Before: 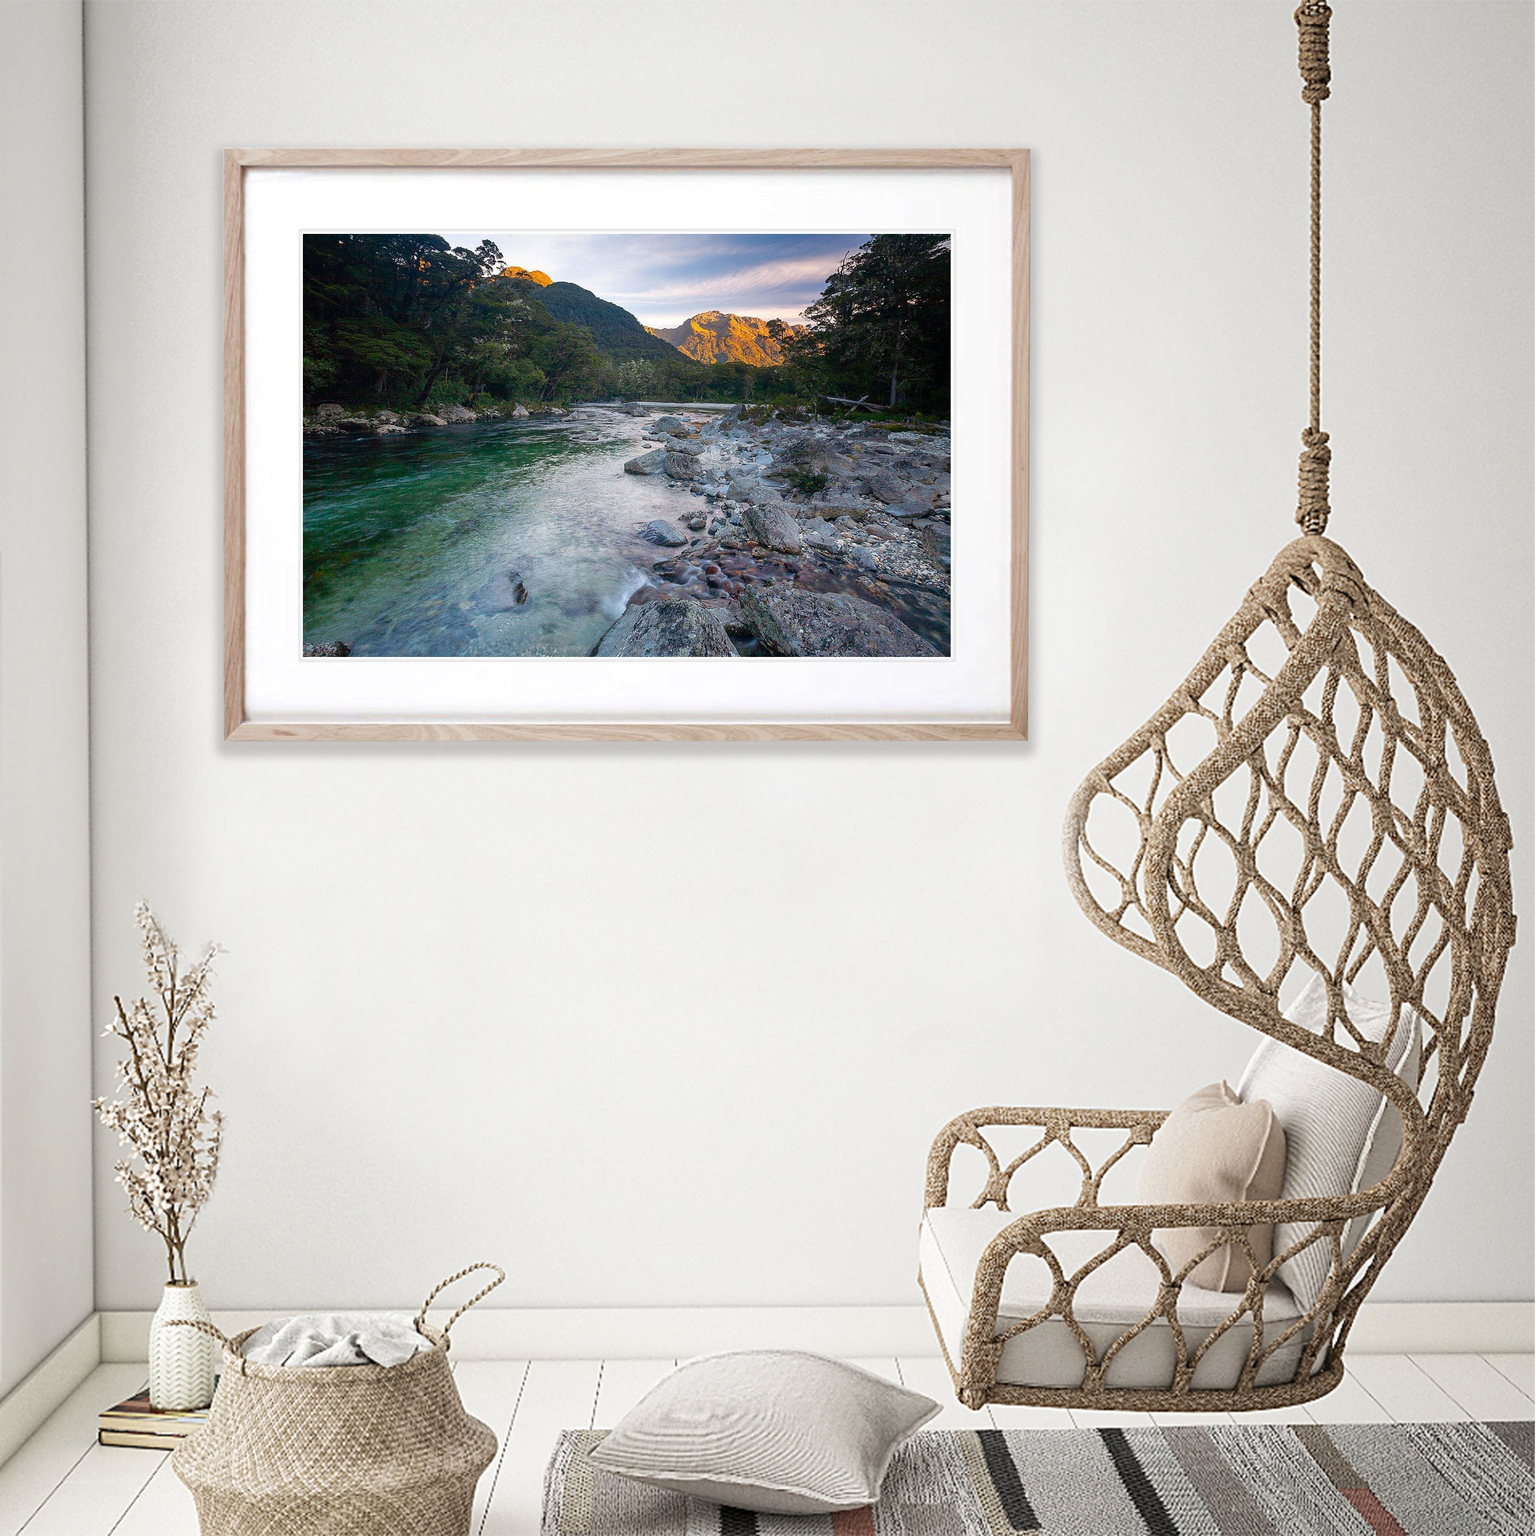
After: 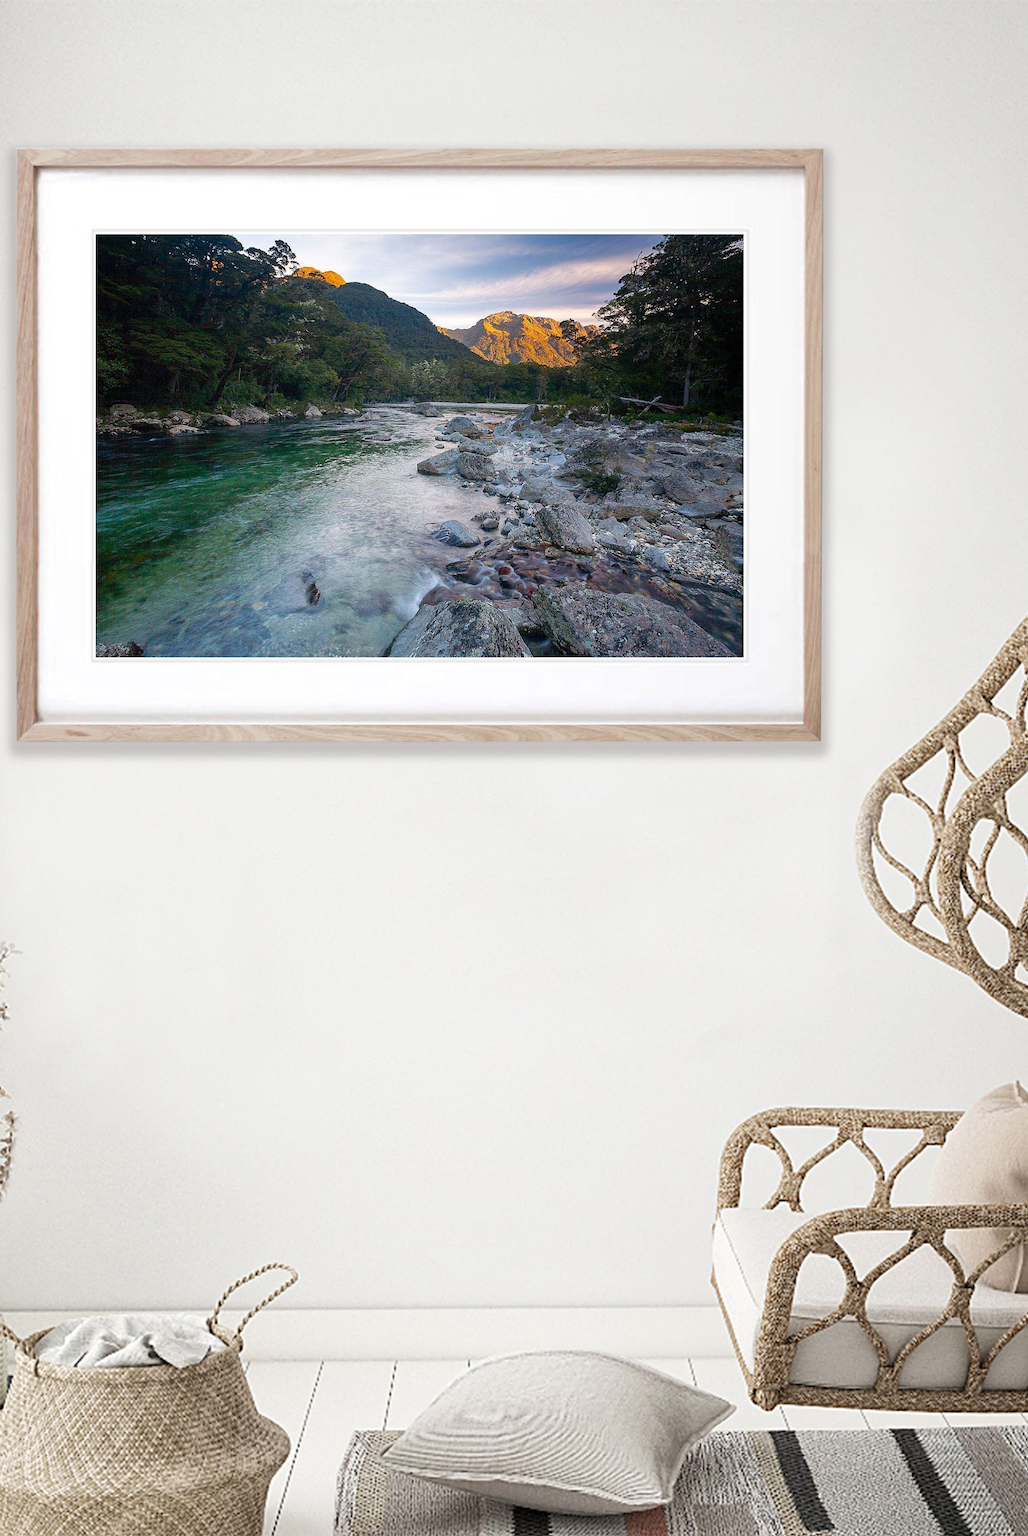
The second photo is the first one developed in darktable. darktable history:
crop and rotate: left 13.537%, right 19.494%
